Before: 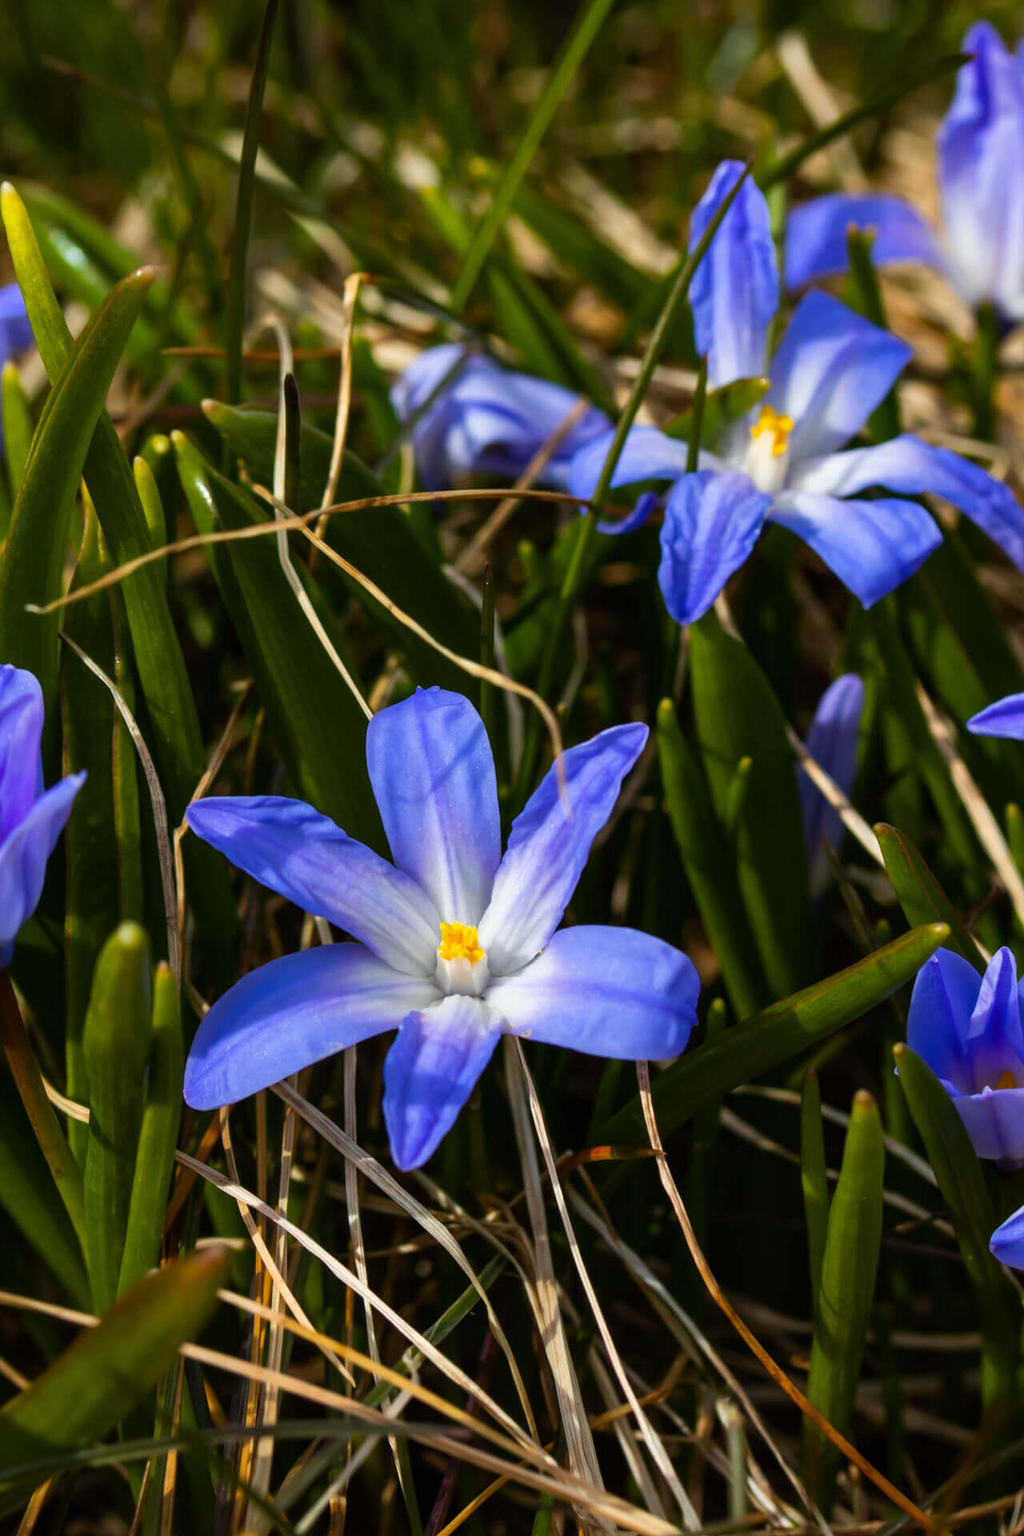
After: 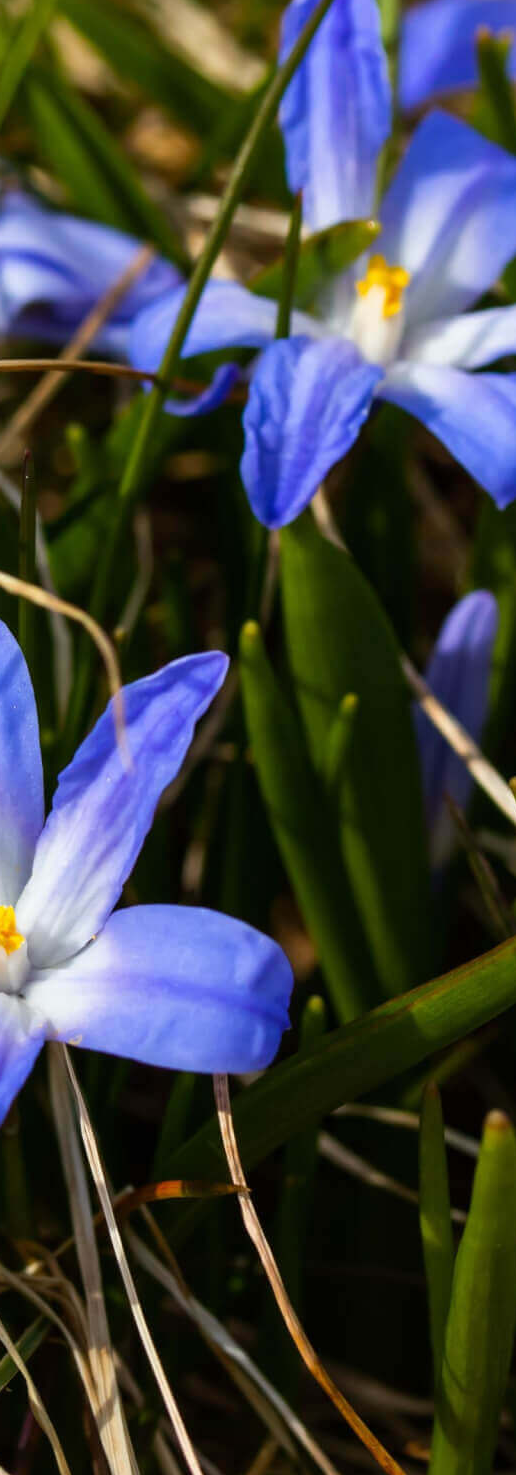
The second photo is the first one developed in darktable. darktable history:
crop: left 45.488%, top 13.165%, right 14.167%, bottom 9.982%
